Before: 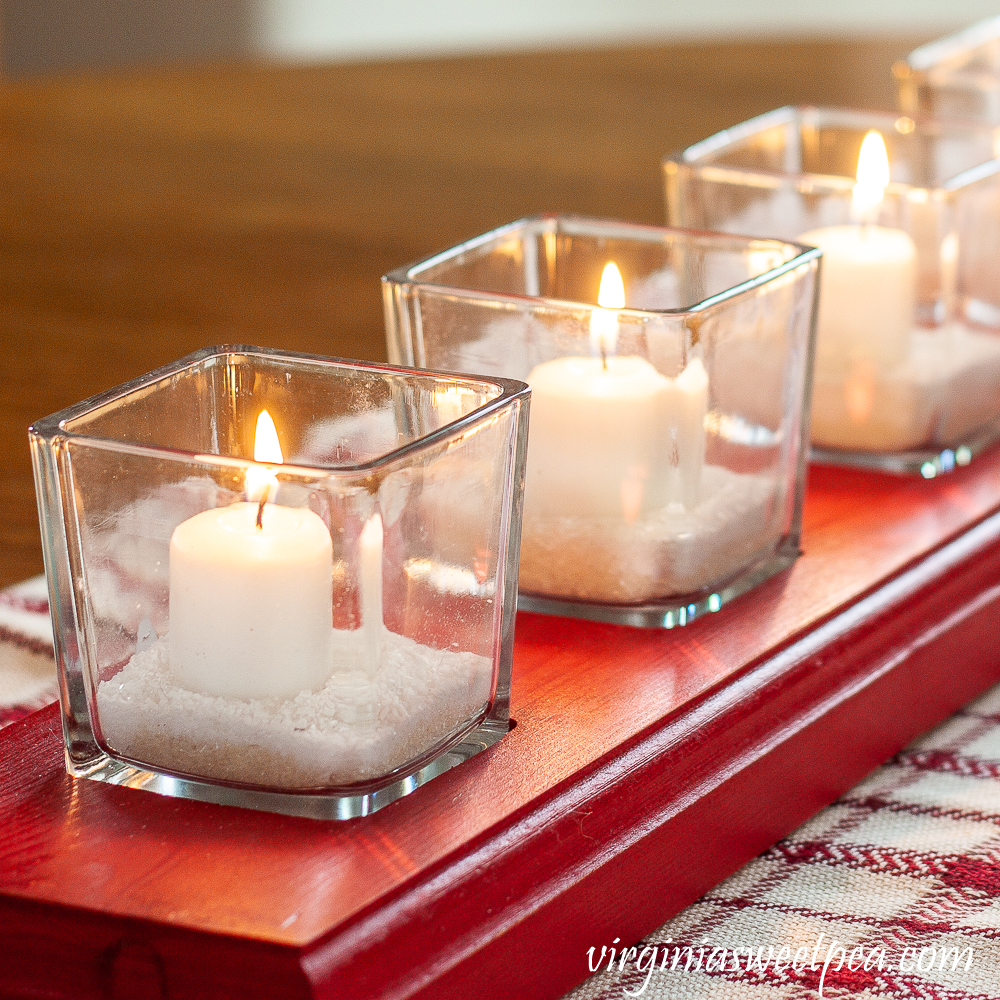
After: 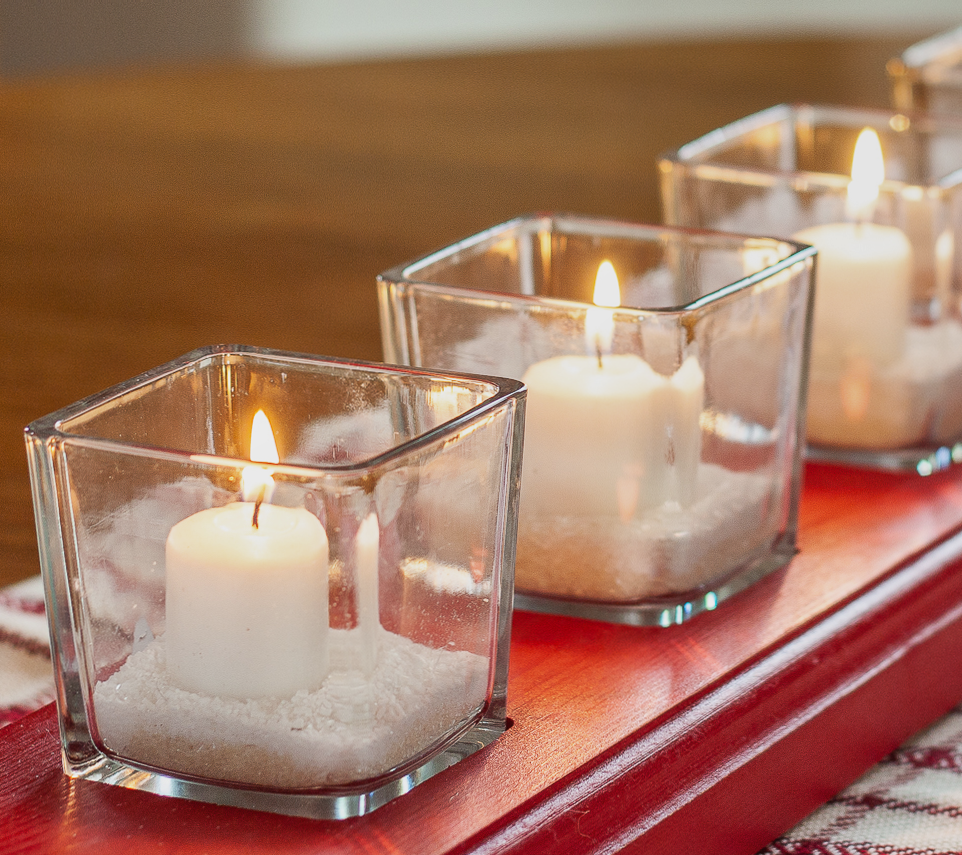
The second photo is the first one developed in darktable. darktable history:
crop and rotate: angle 0.2°, left 0.275%, right 3.127%, bottom 14.18%
exposure: black level correction -0.025, exposure -0.117 EV
shadows and highlights: radius 118.69, shadows 42.21, highlights -61.56, soften with gaussian
